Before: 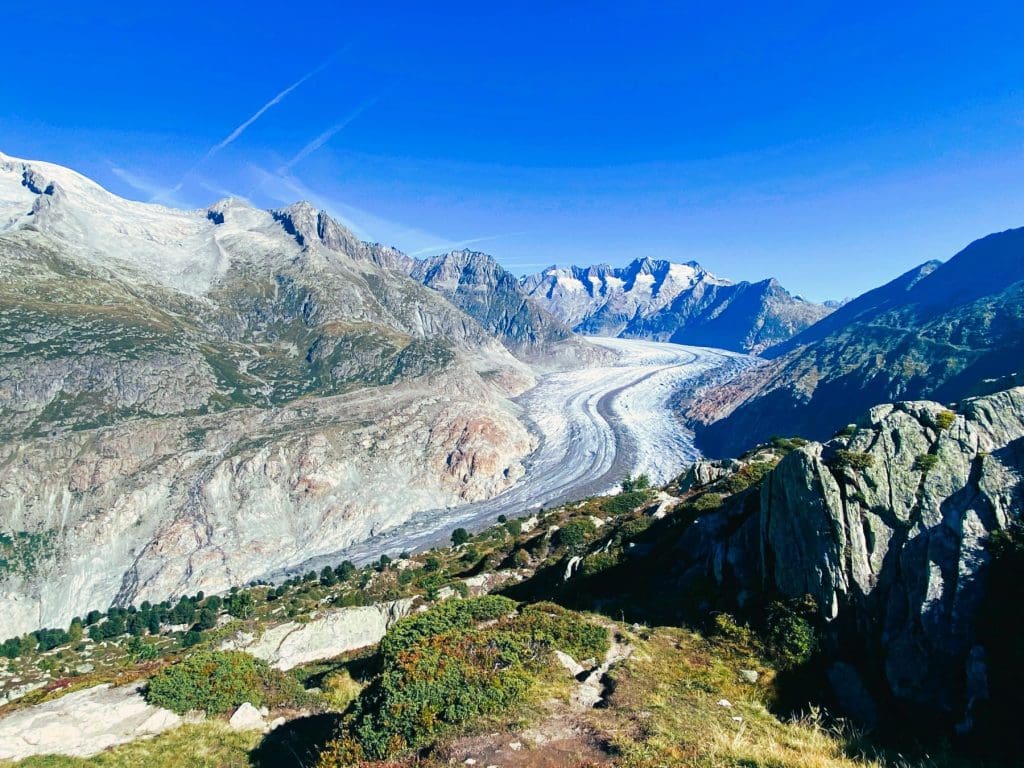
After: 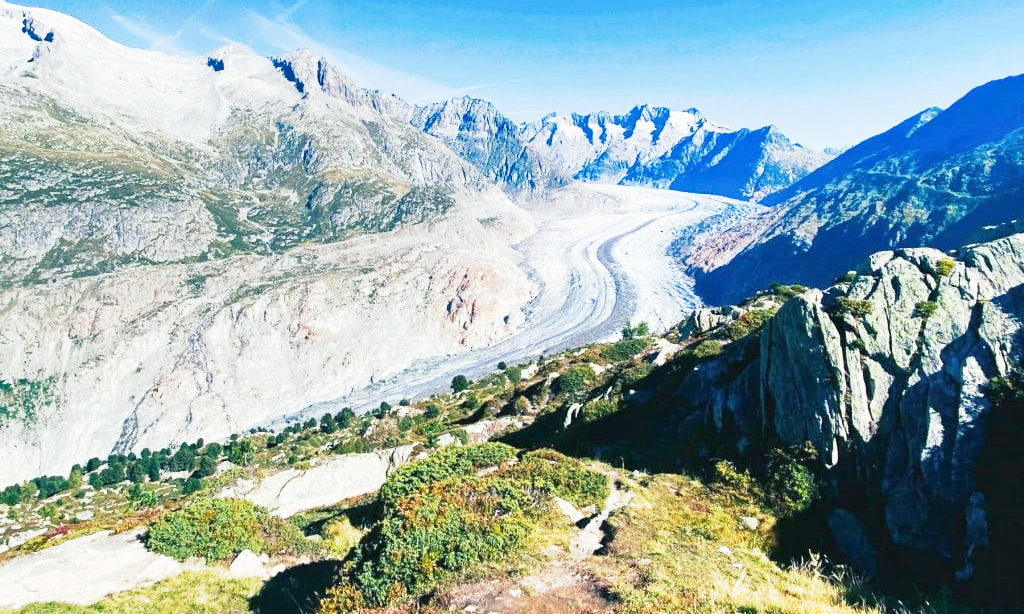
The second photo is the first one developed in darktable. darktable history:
exposure: black level correction 0, exposure 0.7 EV, compensate exposure bias true, compensate highlight preservation false
crop and rotate: top 19.998%
shadows and highlights: shadows 29.32, highlights -29.32, low approximation 0.01, soften with gaussian
base curve: curves: ch0 [(0, 0) (0.088, 0.125) (0.176, 0.251) (0.354, 0.501) (0.613, 0.749) (1, 0.877)], preserve colors none
